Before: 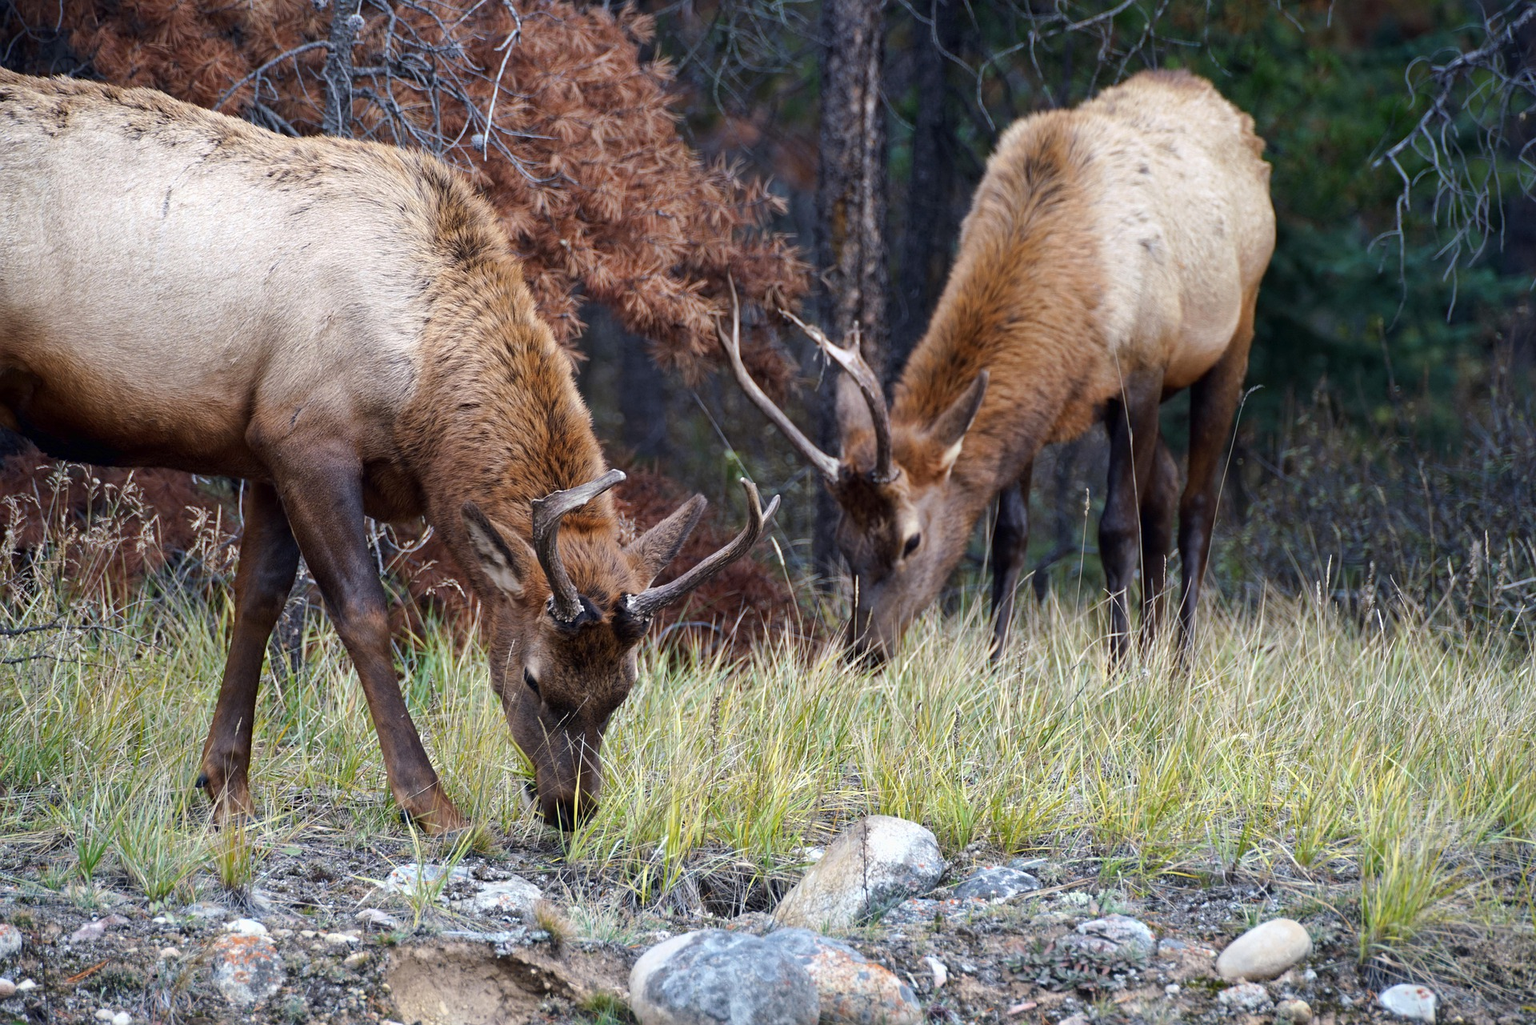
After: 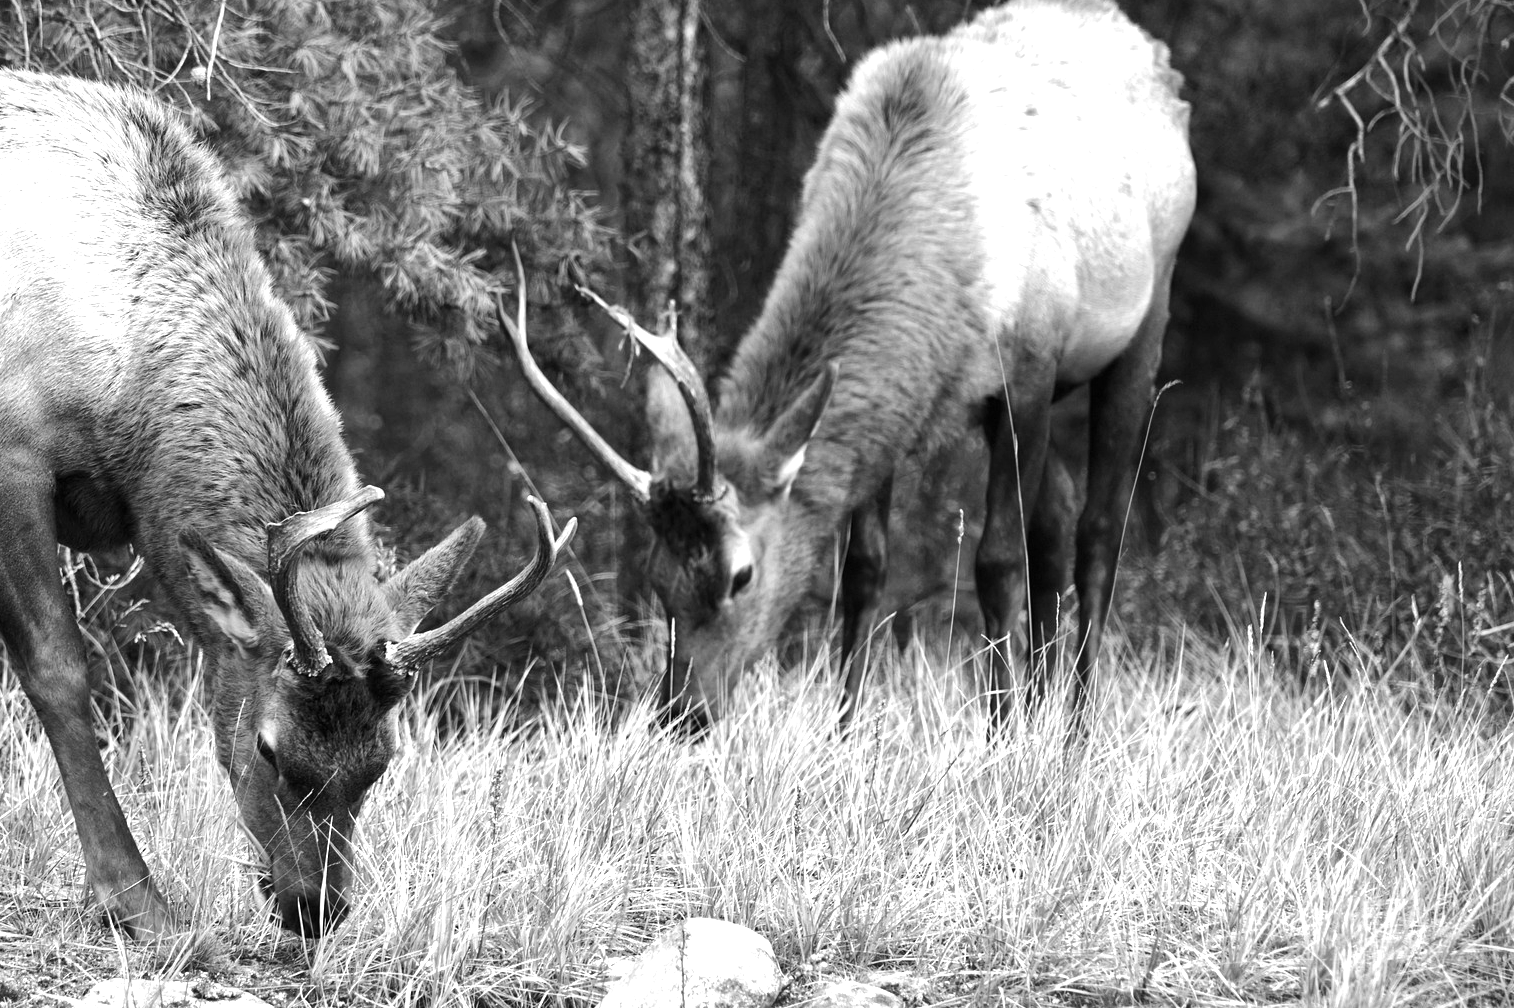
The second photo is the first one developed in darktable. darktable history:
exposure: black level correction 0, exposure 0.7 EV, compensate exposure bias true, compensate highlight preservation false
tone equalizer: -8 EV -0.417 EV, -7 EV -0.389 EV, -6 EV -0.333 EV, -5 EV -0.222 EV, -3 EV 0.222 EV, -2 EV 0.333 EV, -1 EV 0.389 EV, +0 EV 0.417 EV, edges refinement/feathering 500, mask exposure compensation -1.57 EV, preserve details no
local contrast: mode bilateral grid, contrast 10, coarseness 25, detail 115%, midtone range 0.2
color calibration: output gray [0.21, 0.42, 0.37, 0], gray › normalize channels true, illuminant same as pipeline (D50), adaptation XYZ, x 0.346, y 0.359, gamut compression 0
crop and rotate: left 20.74%, top 7.912%, right 0.375%, bottom 13.378%
